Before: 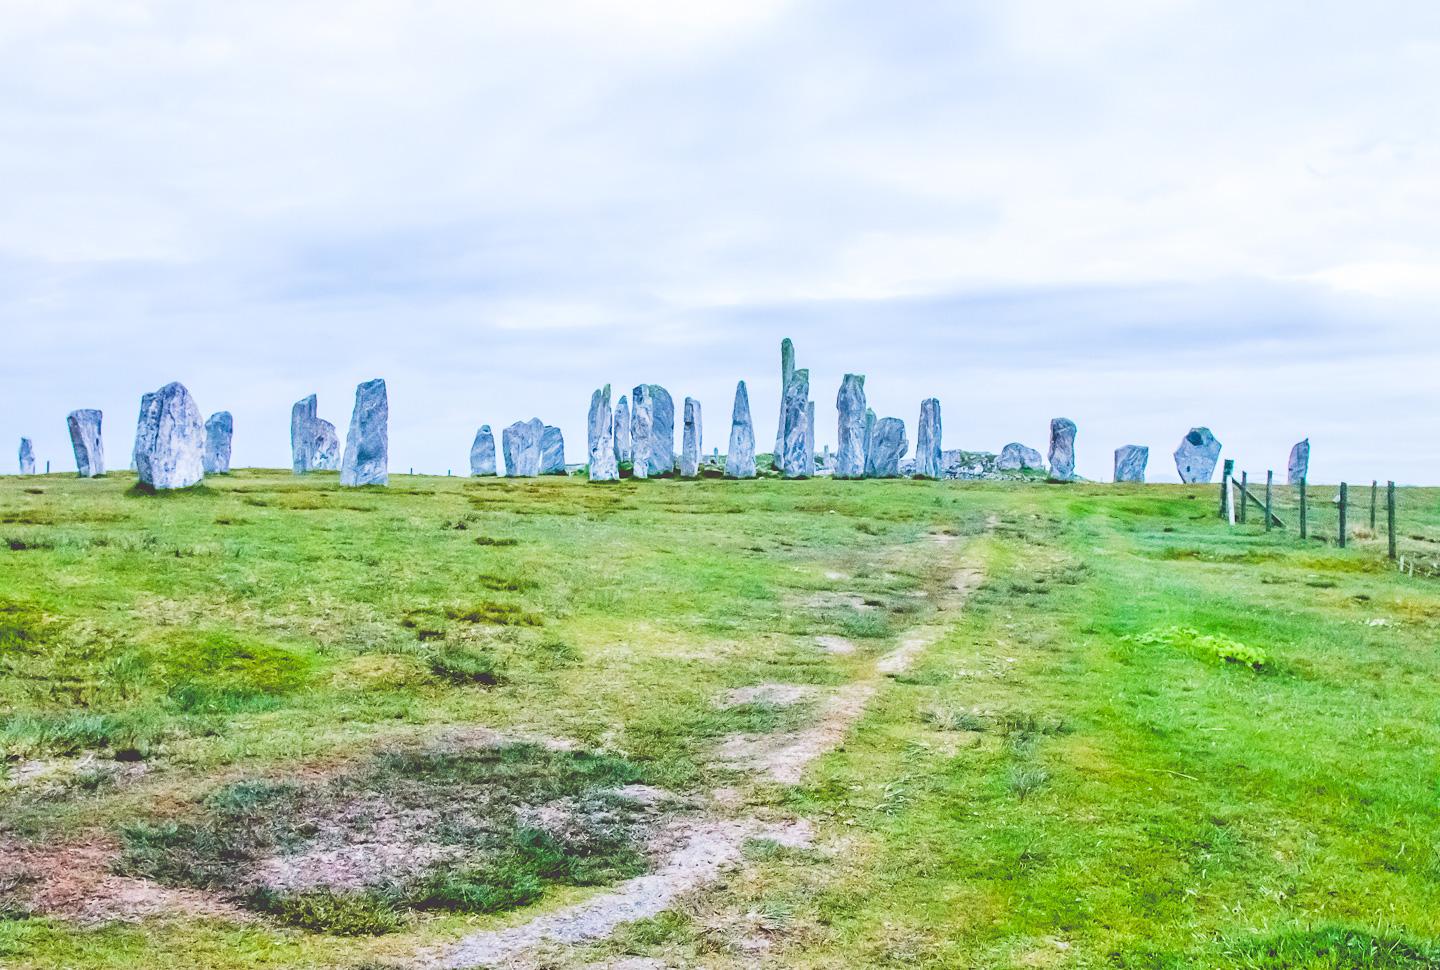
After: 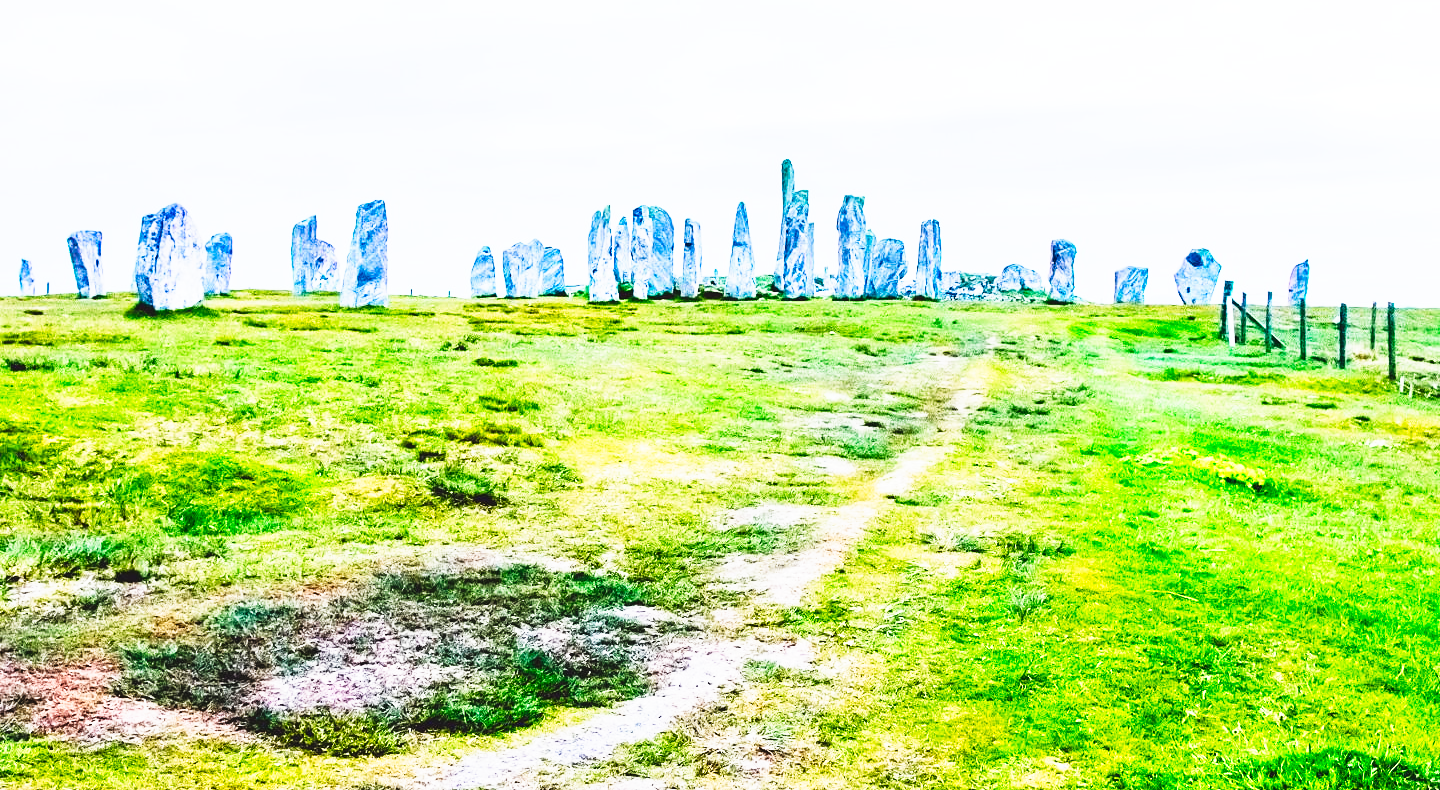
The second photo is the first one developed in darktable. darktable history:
tone curve: curves: ch0 [(0, 0) (0.003, 0.005) (0.011, 0.008) (0.025, 0.013) (0.044, 0.017) (0.069, 0.022) (0.1, 0.029) (0.136, 0.038) (0.177, 0.053) (0.224, 0.081) (0.277, 0.128) (0.335, 0.214) (0.399, 0.343) (0.468, 0.478) (0.543, 0.641) (0.623, 0.798) (0.709, 0.911) (0.801, 0.971) (0.898, 0.99) (1, 1)], preserve colors none
tone equalizer: on, module defaults
crop and rotate: top 18.507%
